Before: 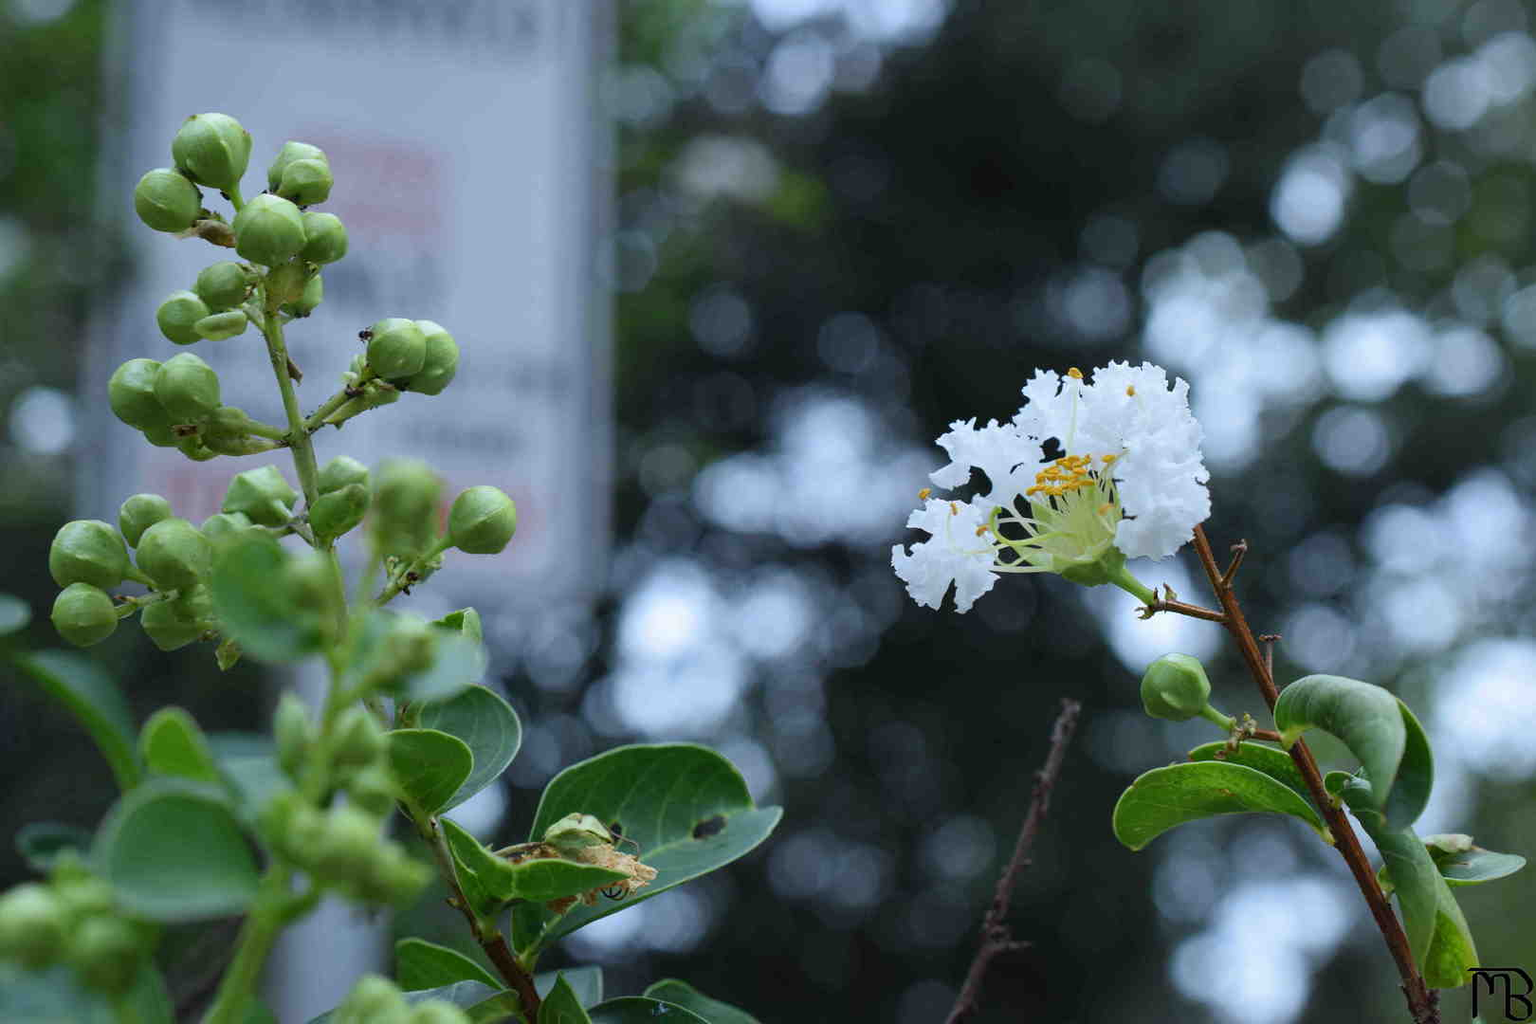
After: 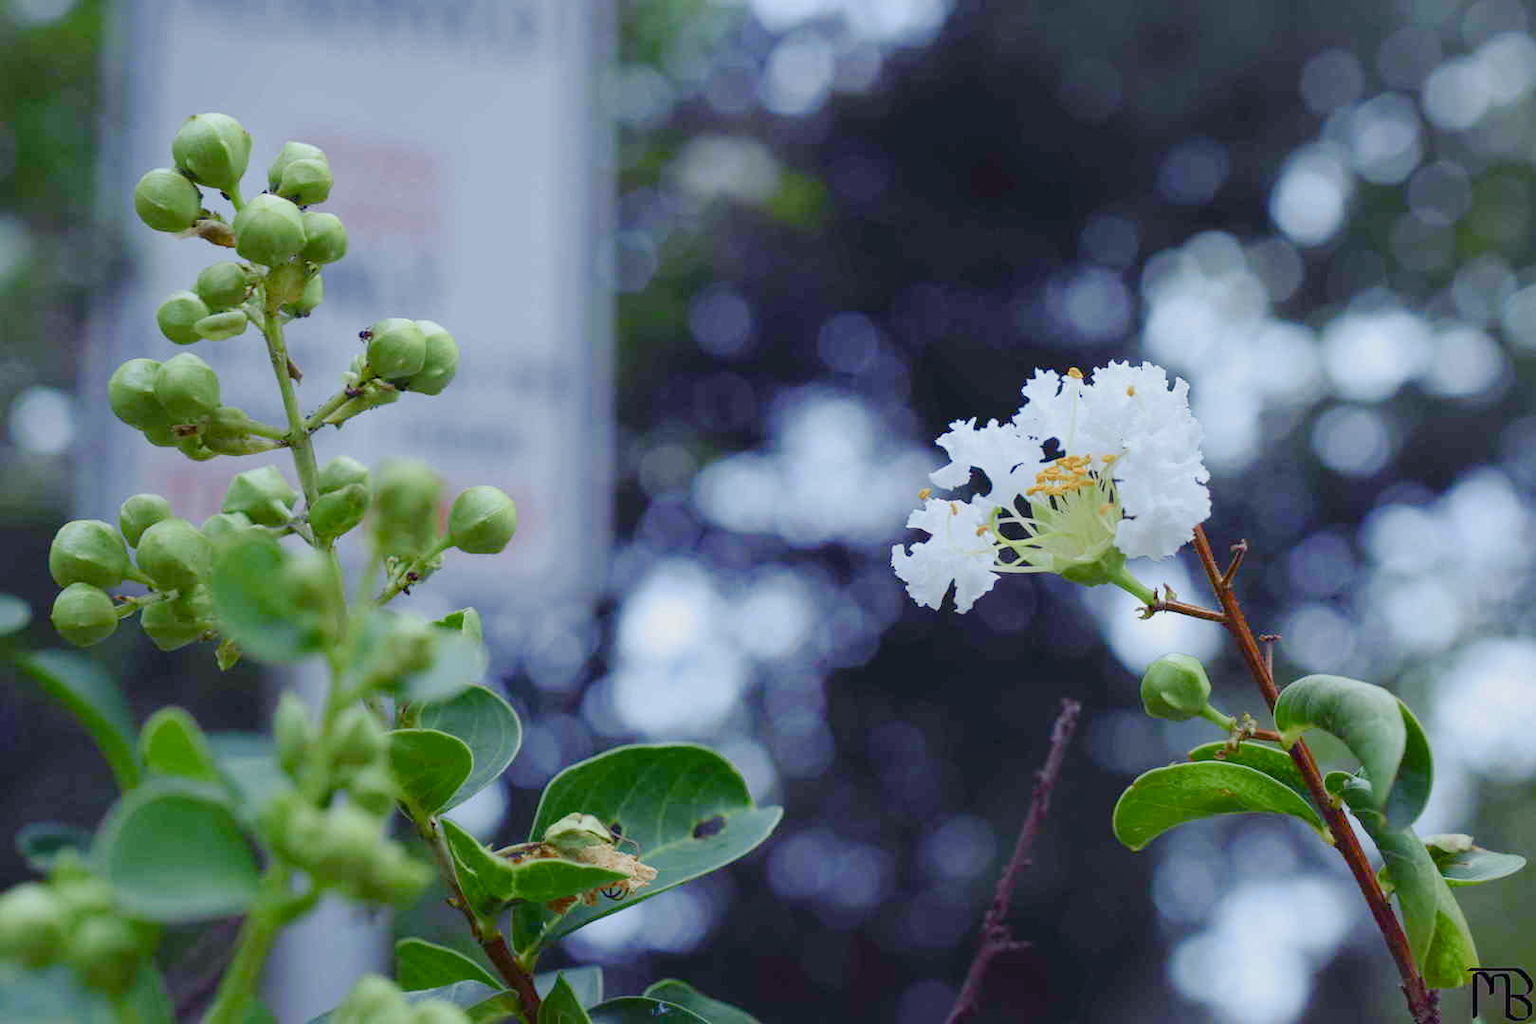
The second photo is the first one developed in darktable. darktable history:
color balance rgb: shadows lift › luminance -21.57%, shadows lift › chroma 9.302%, shadows lift › hue 285.51°, perceptual saturation grading › global saturation 20%, perceptual saturation grading › highlights -50.059%, perceptual saturation grading › shadows 30.875%, contrast -29.838%
tone equalizer: -8 EV -0.778 EV, -7 EV -0.697 EV, -6 EV -0.602 EV, -5 EV -0.419 EV, -3 EV 0.384 EV, -2 EV 0.6 EV, -1 EV 0.682 EV, +0 EV 0.725 EV
